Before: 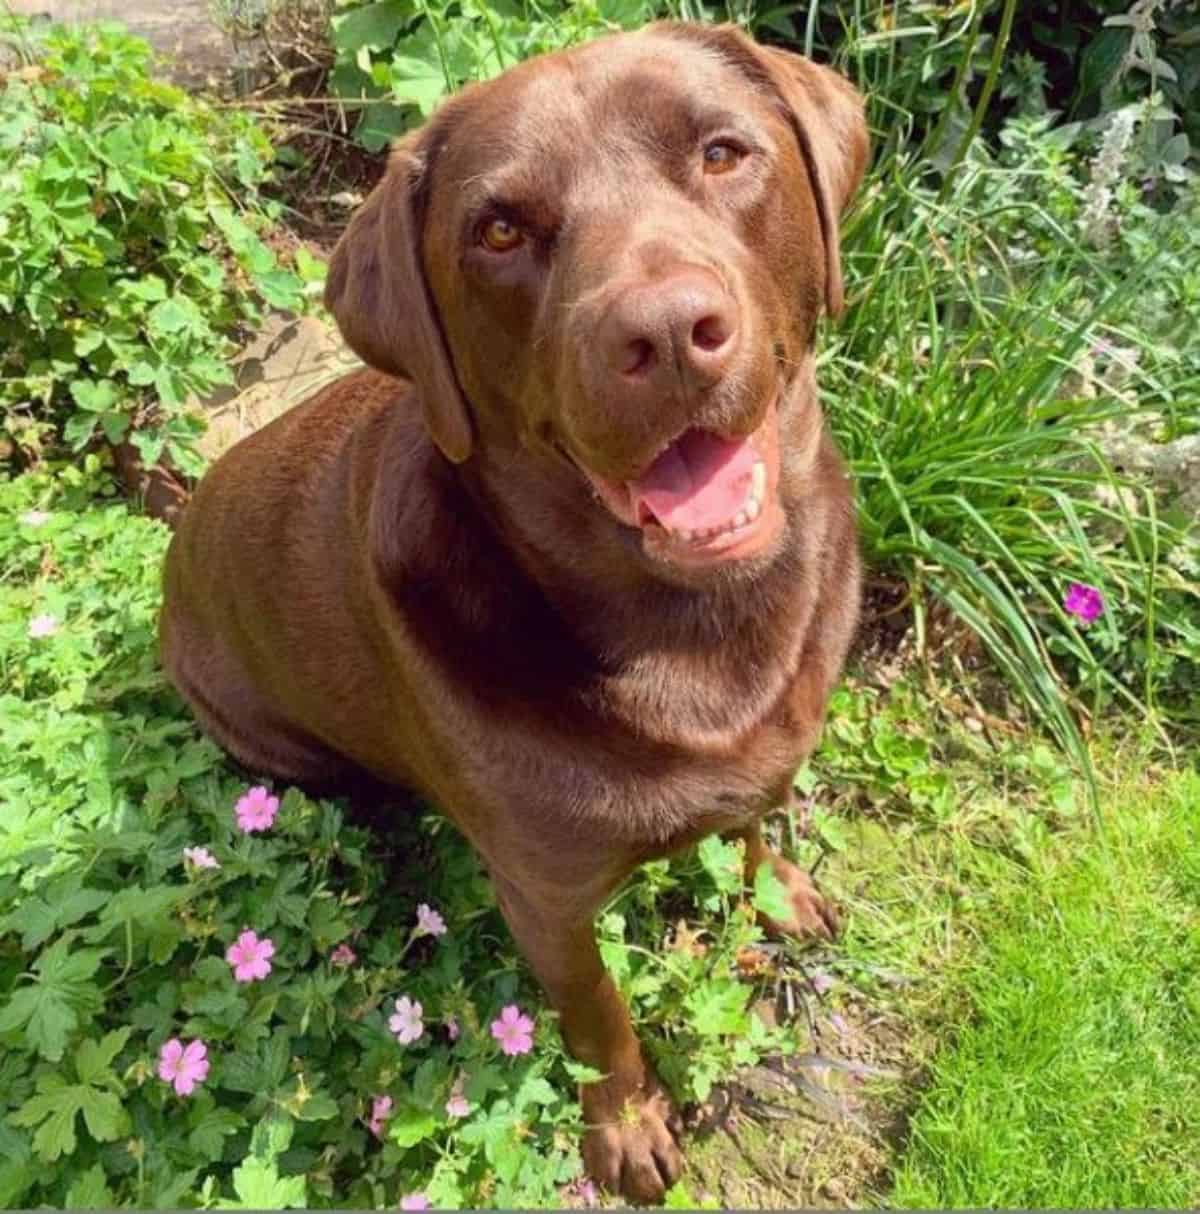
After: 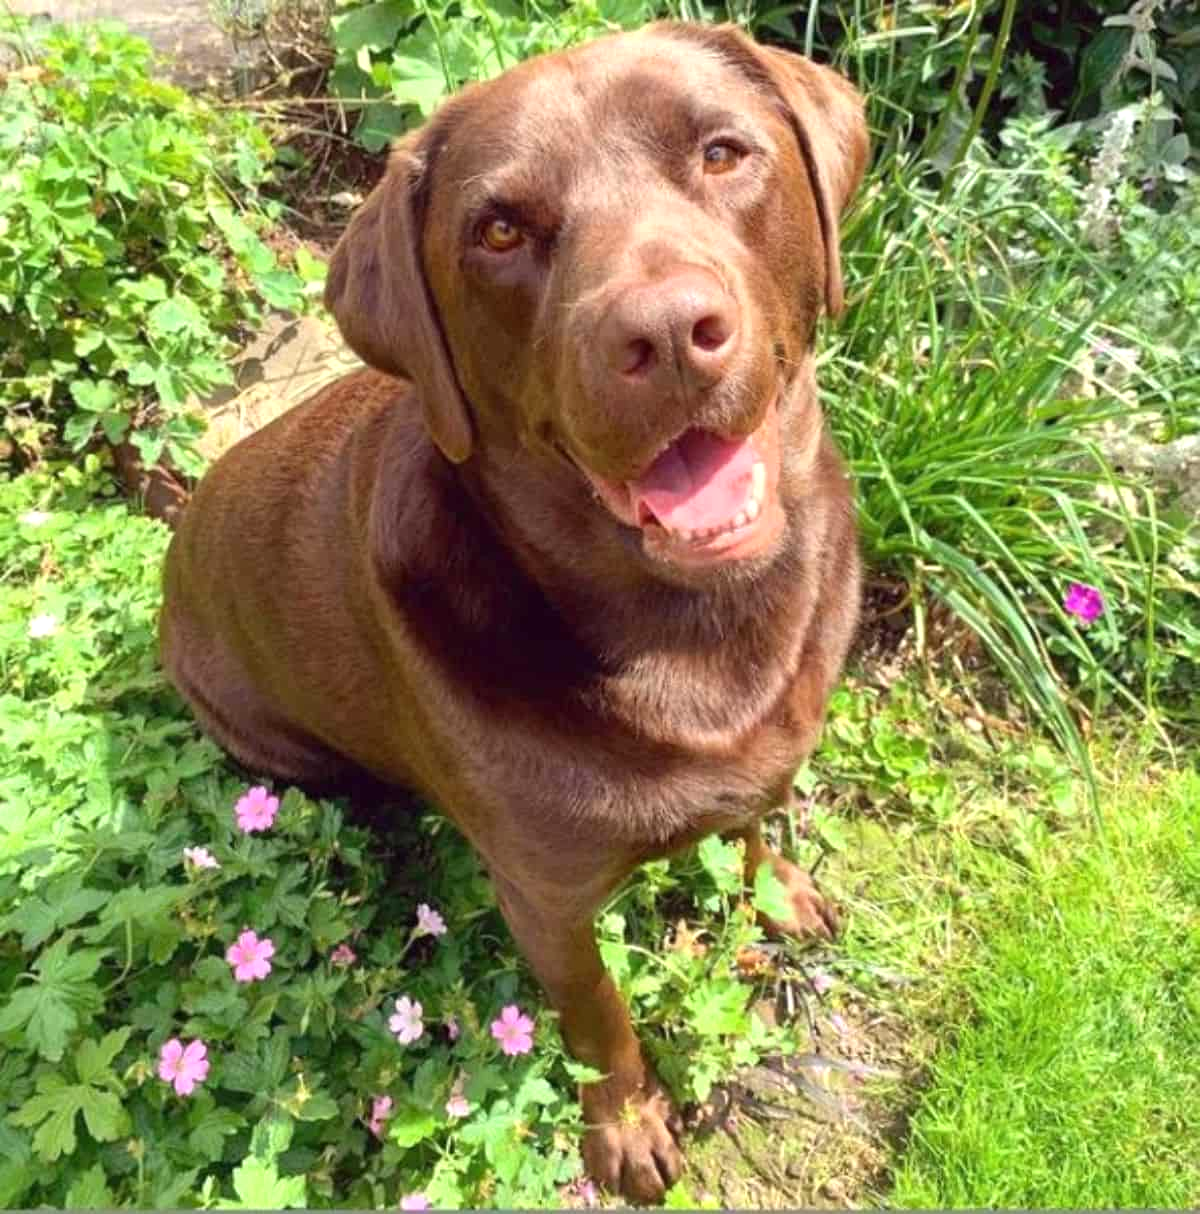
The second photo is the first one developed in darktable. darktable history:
exposure: black level correction 0, exposure 0.392 EV, compensate highlight preservation false
